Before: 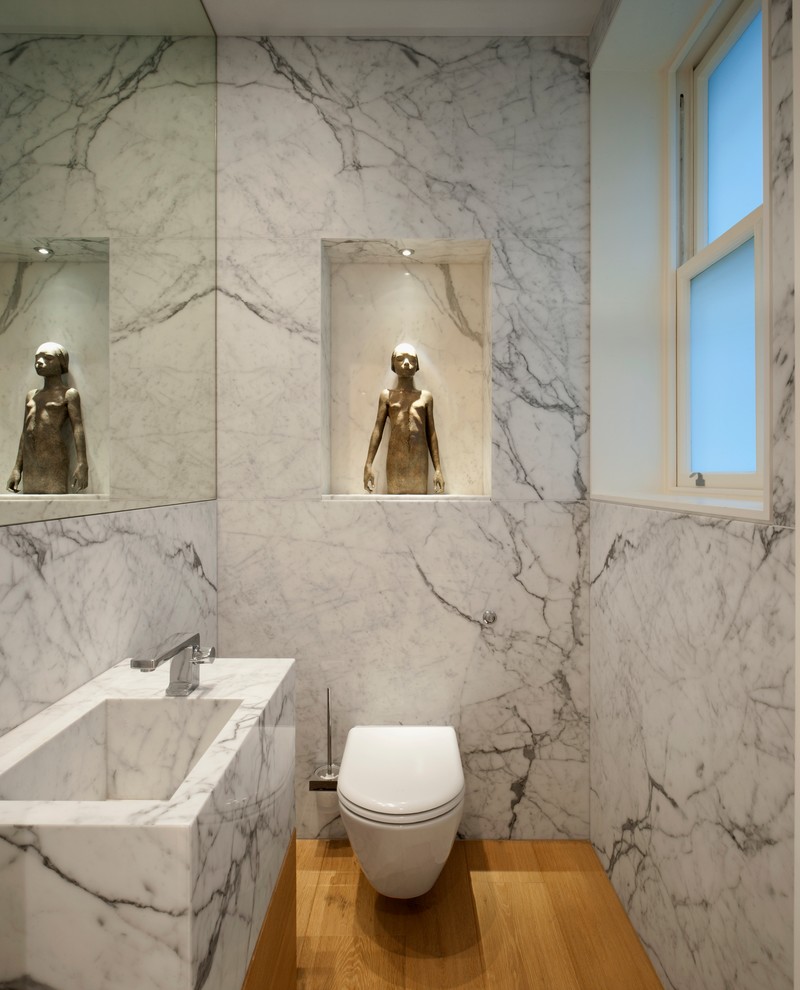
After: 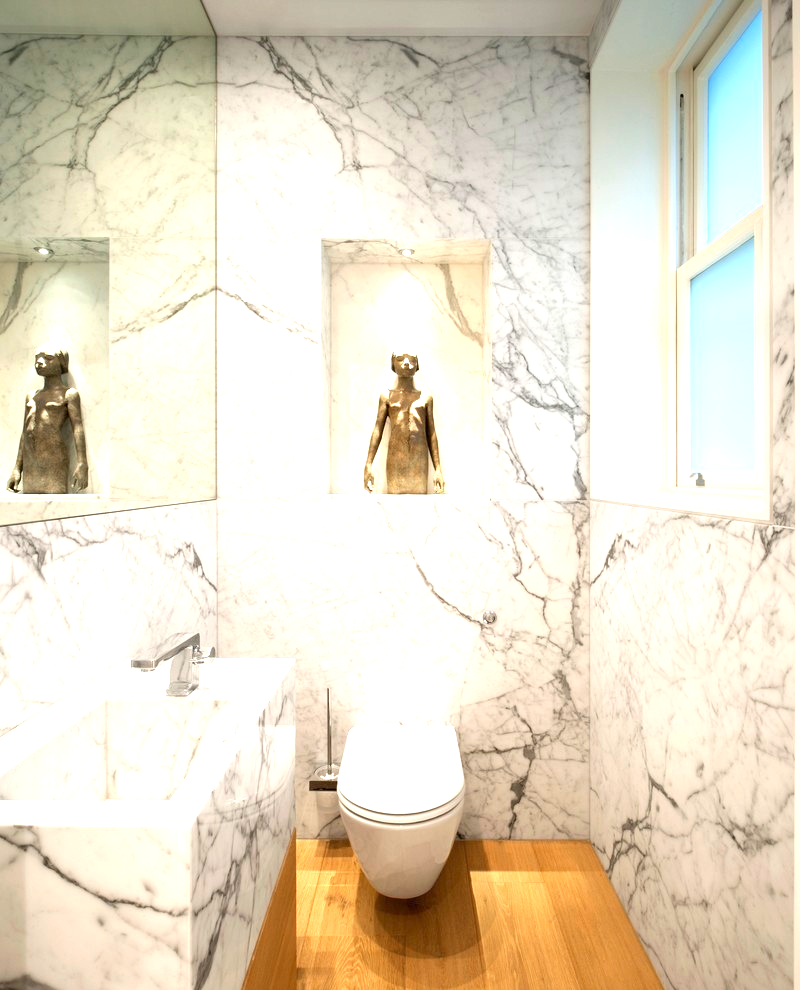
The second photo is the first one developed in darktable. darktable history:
exposure: exposure 1.502 EV, compensate highlight preservation false
